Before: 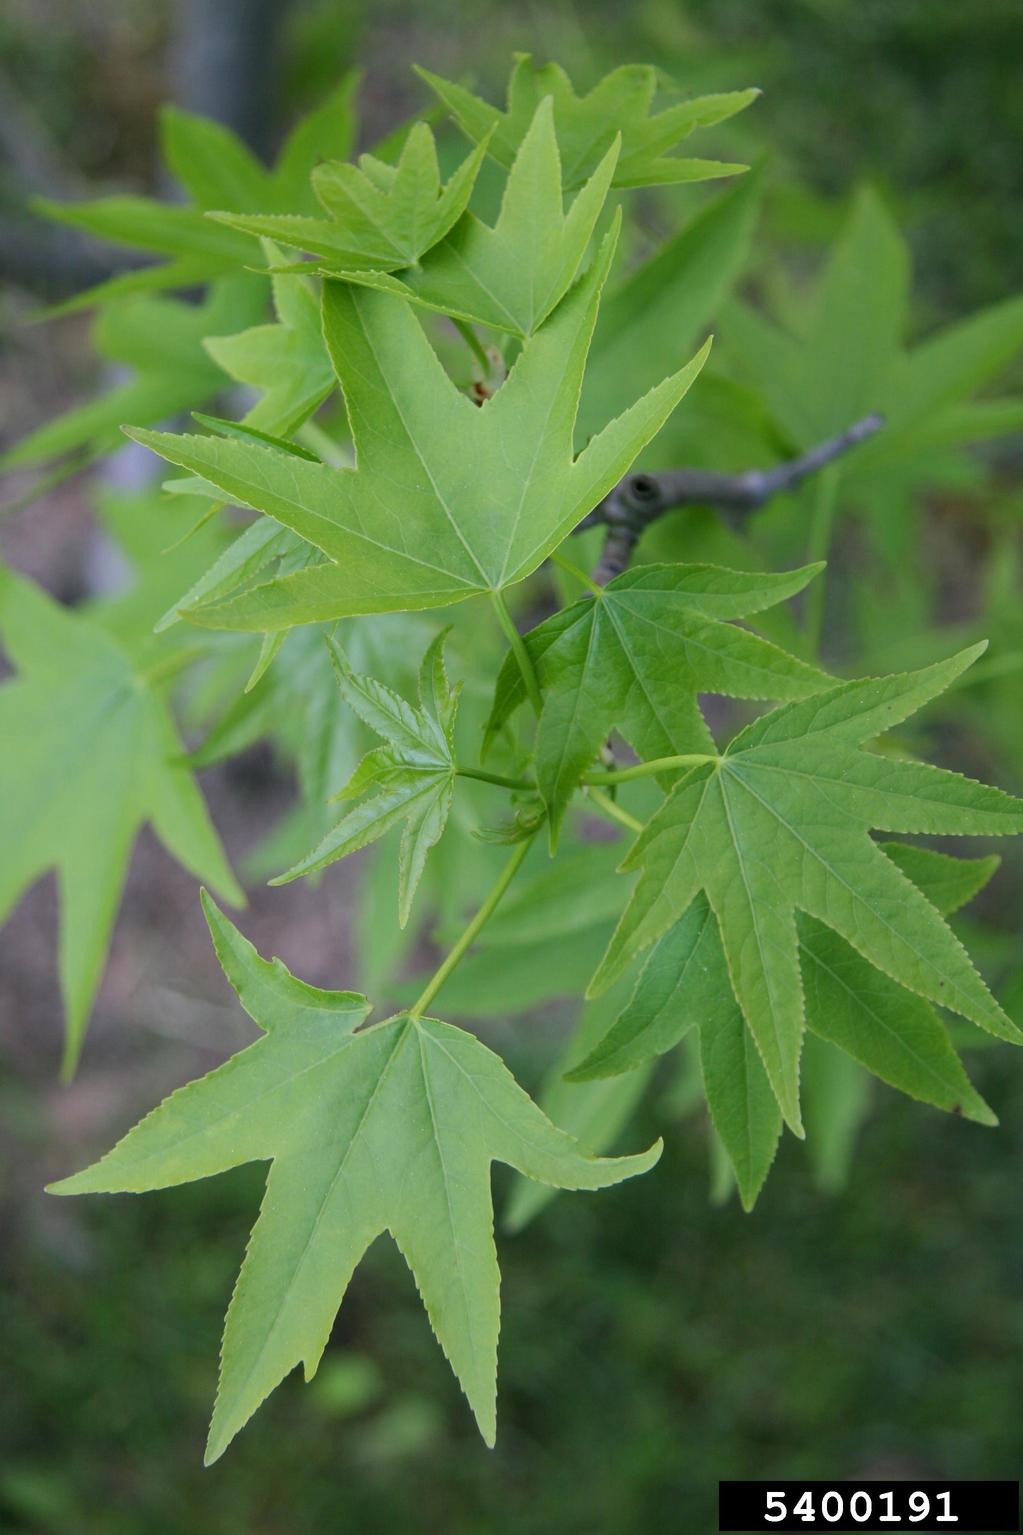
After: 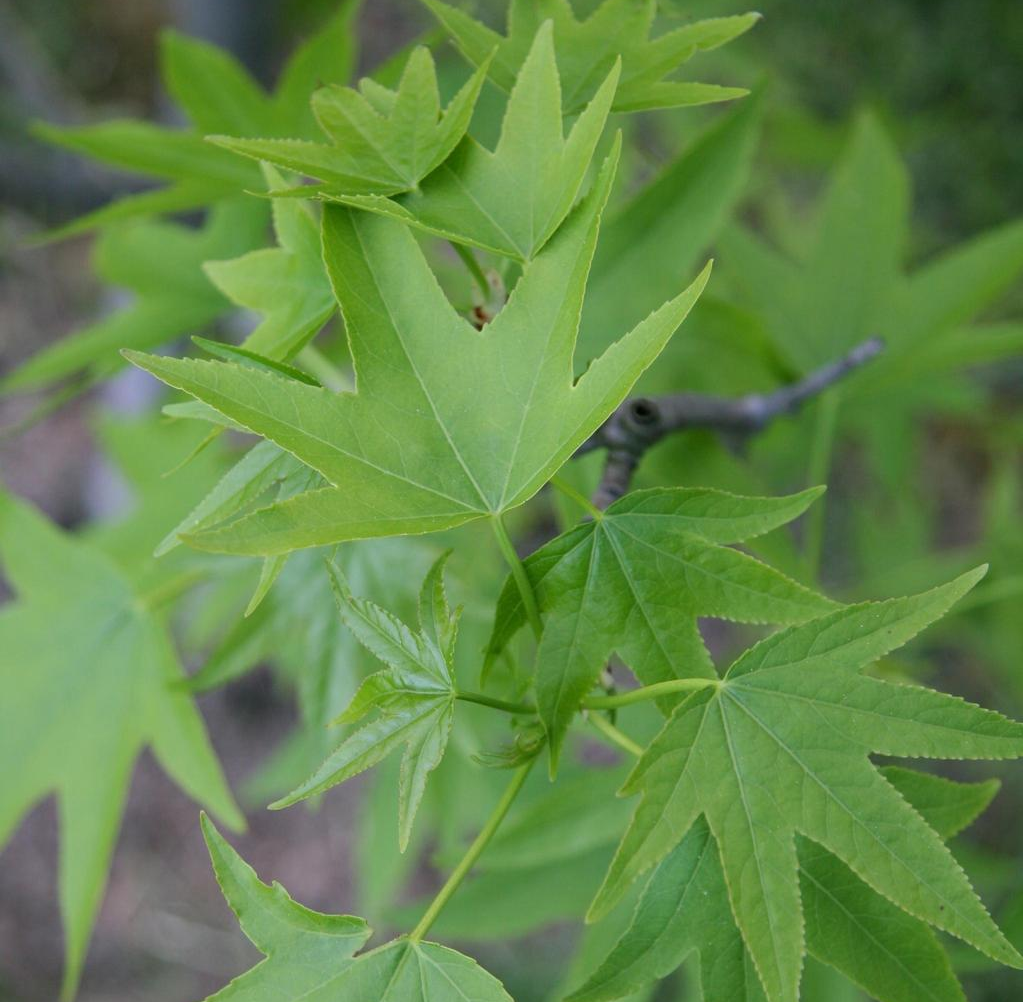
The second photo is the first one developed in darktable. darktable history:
crop and rotate: top 4.956%, bottom 29.749%
